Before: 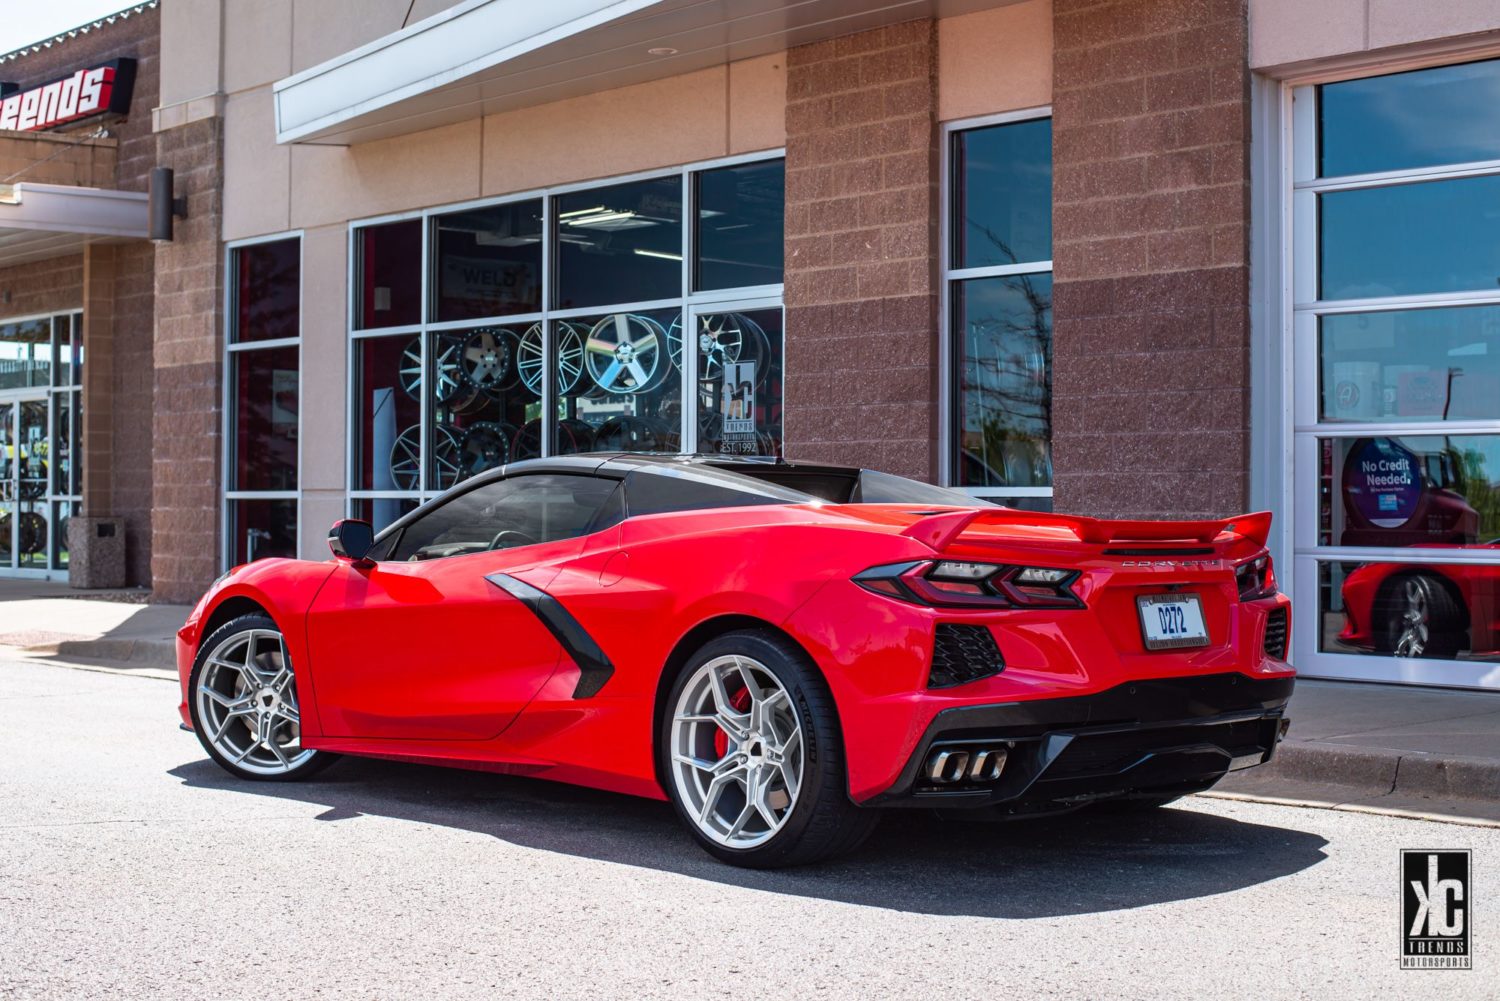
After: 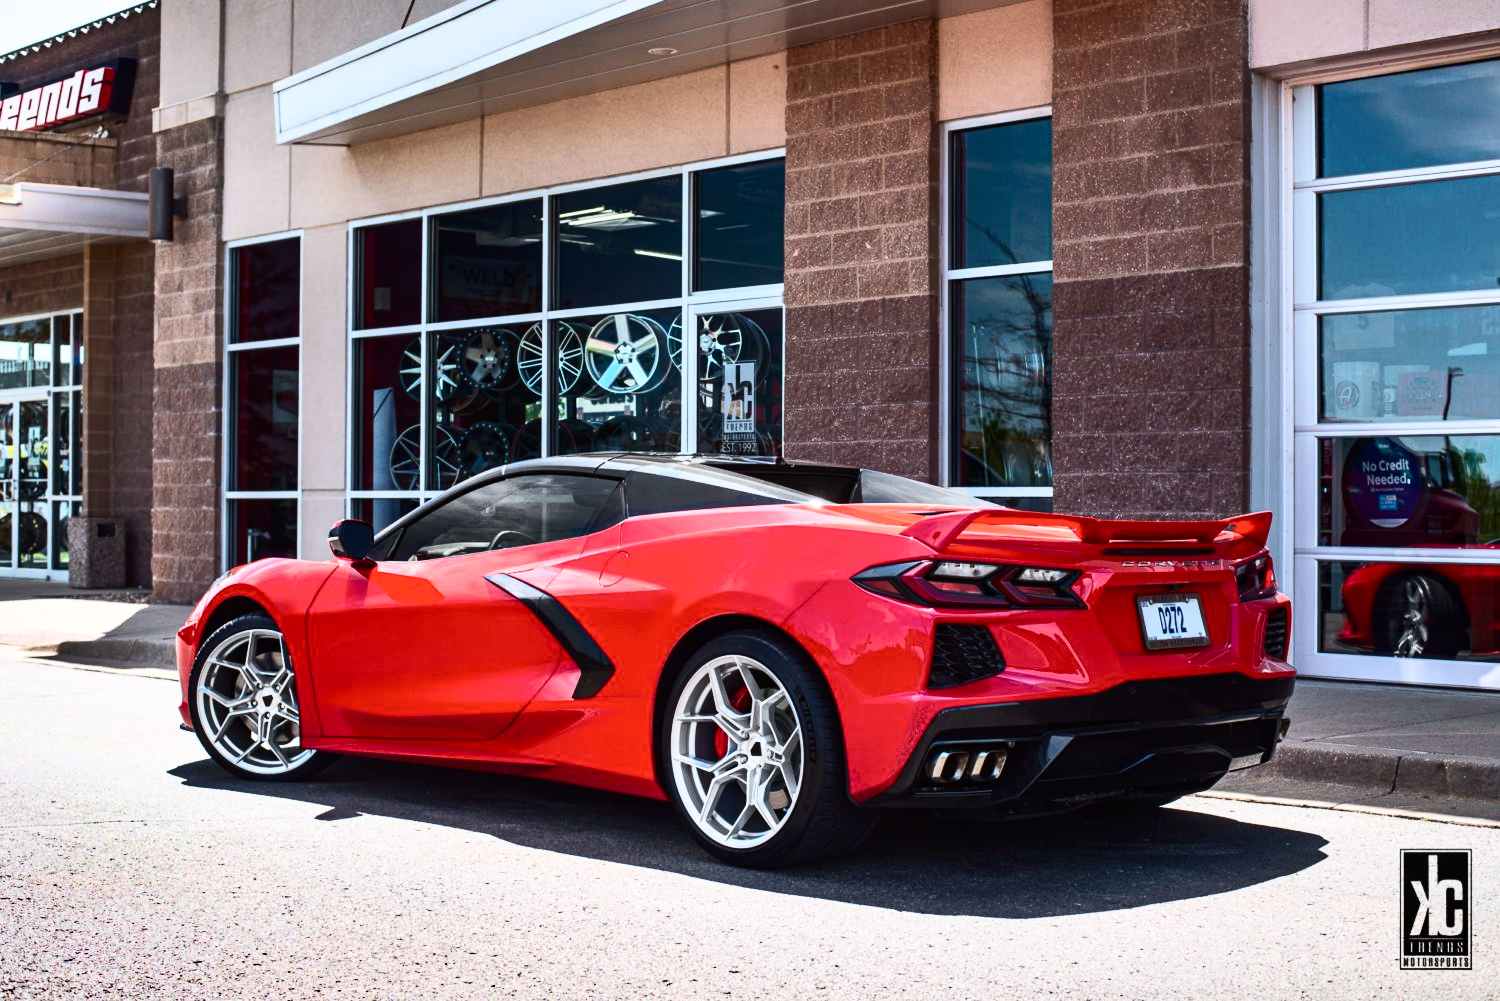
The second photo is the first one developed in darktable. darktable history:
color balance: on, module defaults
contrast brightness saturation: contrast 0.39, brightness 0.1
shadows and highlights: shadows 24.5, highlights -78.15, soften with gaussian
